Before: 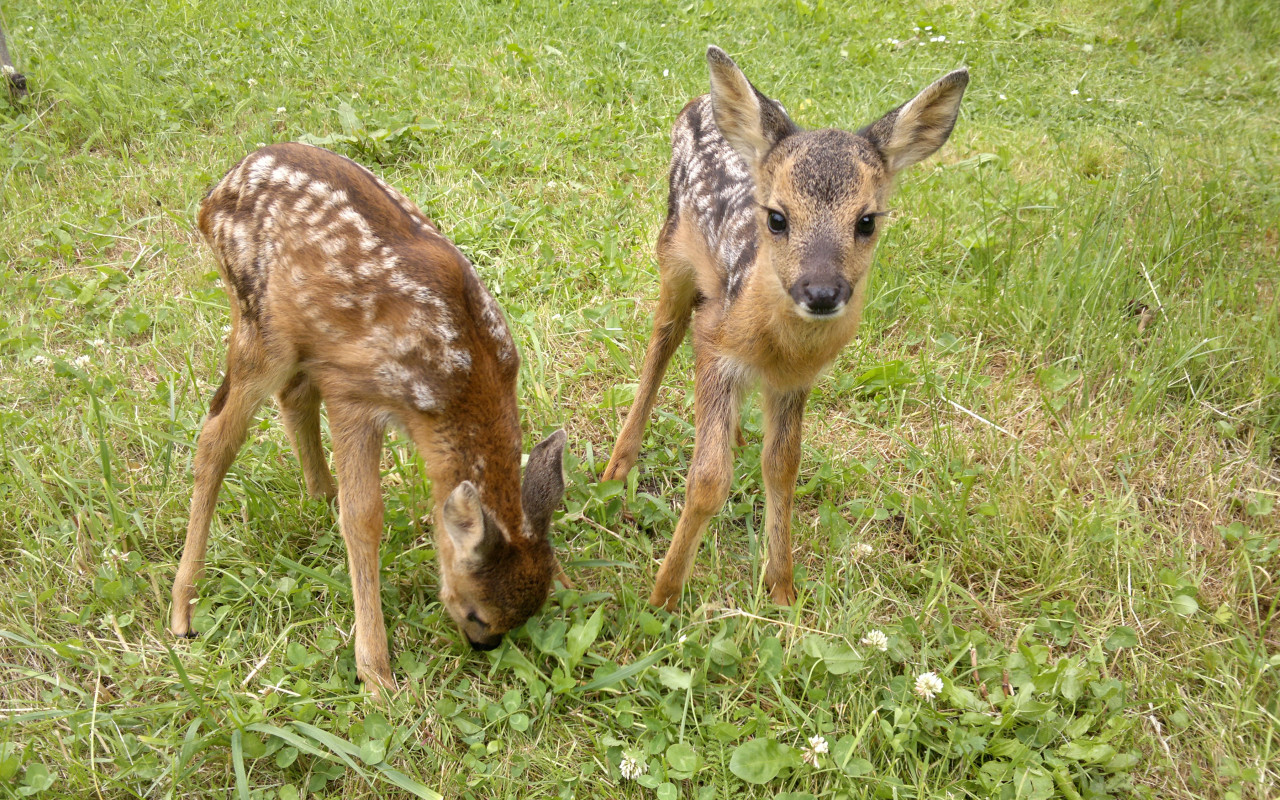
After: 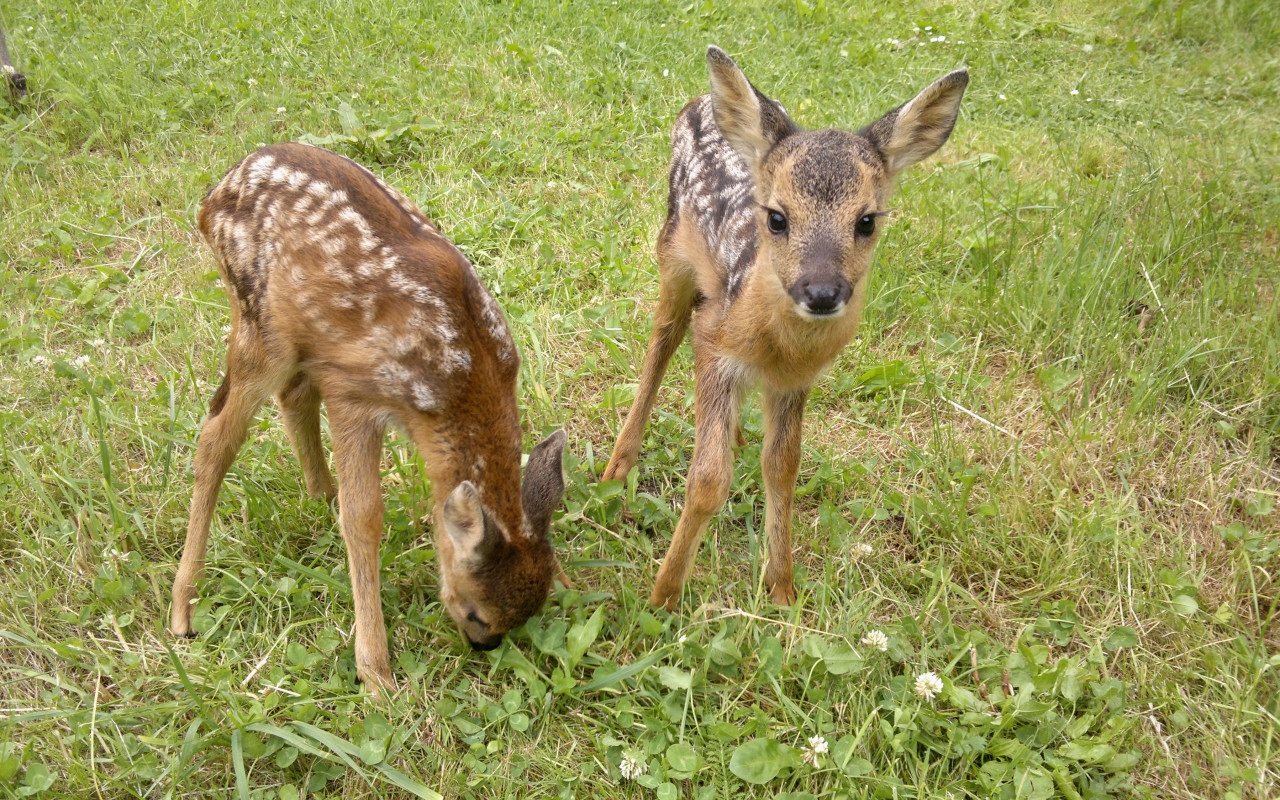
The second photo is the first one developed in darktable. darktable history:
tone equalizer: -7 EV 0.212 EV, -6 EV 0.08 EV, -5 EV 0.094 EV, -4 EV 0.032 EV, -2 EV -0.035 EV, -1 EV -0.059 EV, +0 EV -0.082 EV
